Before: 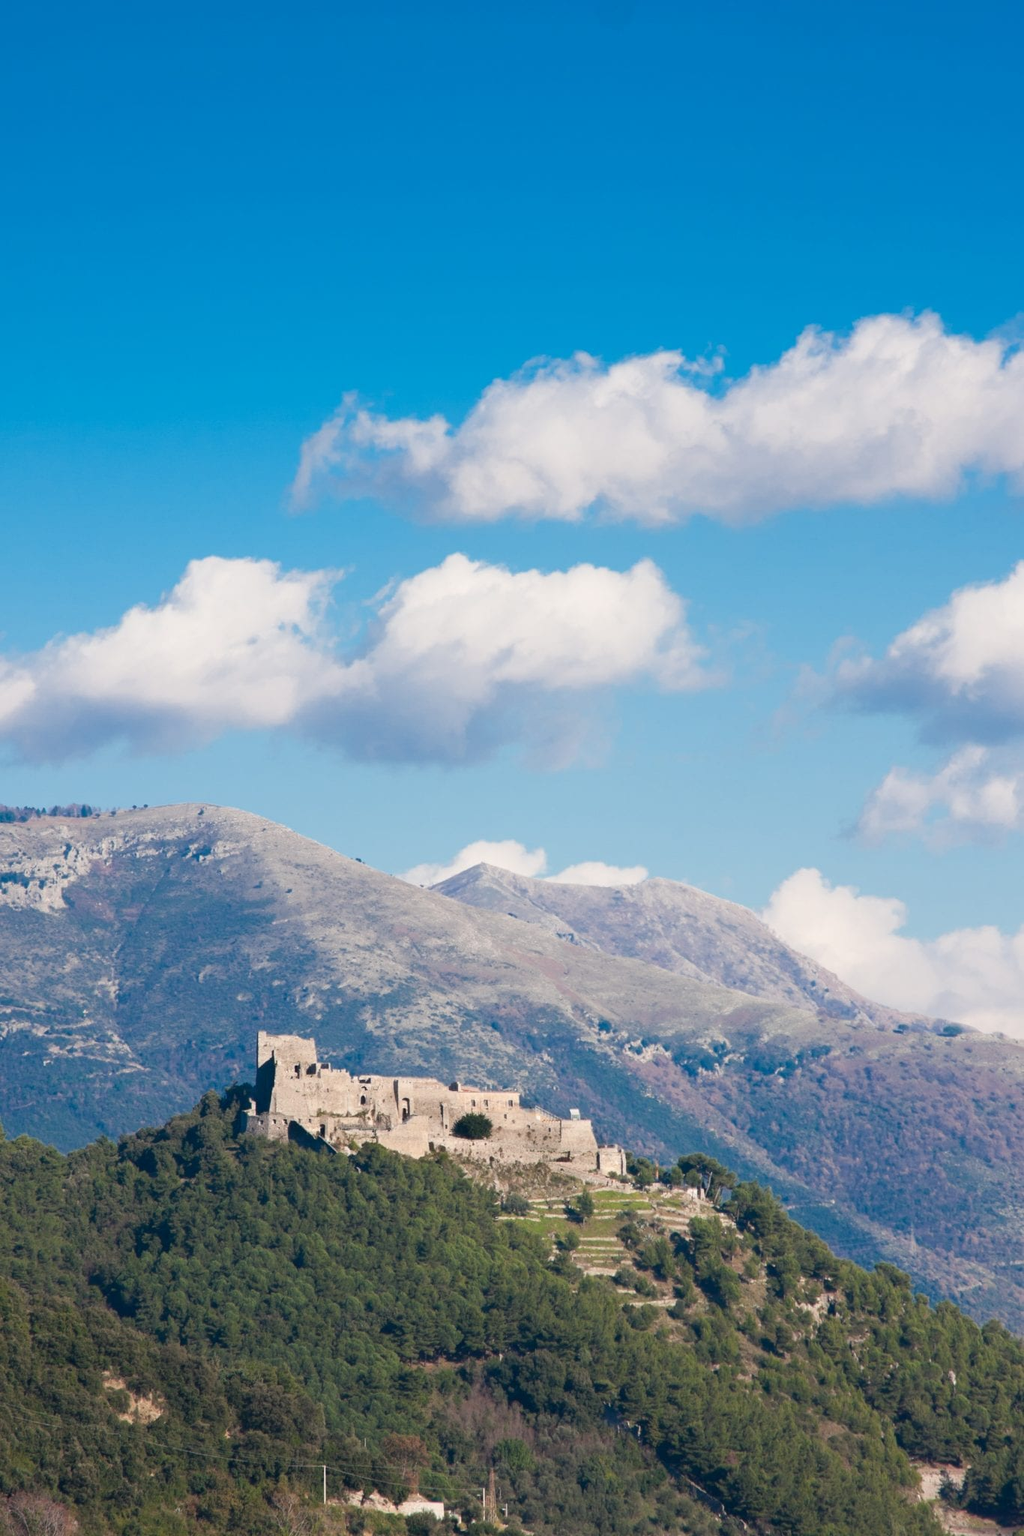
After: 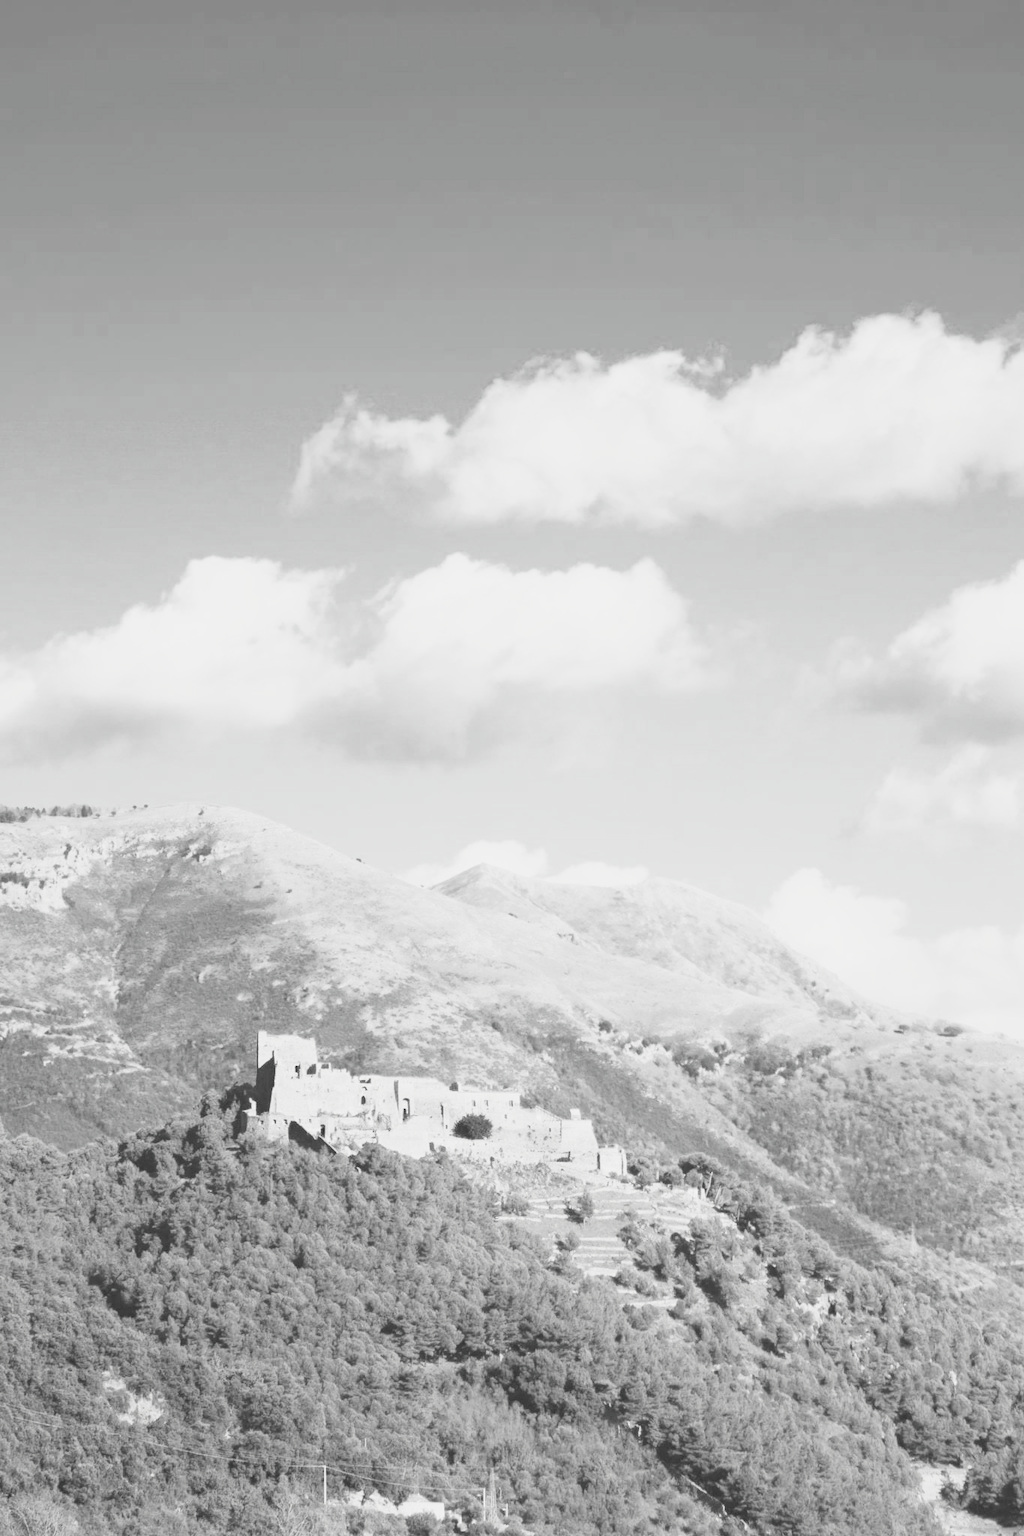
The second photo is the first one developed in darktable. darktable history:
color correction: highlights a* -0.07, highlights b* 0.082
filmic rgb: black relative exposure -15.98 EV, white relative exposure 7.96 EV, hardness 4.1, latitude 49.08%, contrast 0.511, color science v4 (2020)
contrast brightness saturation: contrast 0.525, brightness 0.488, saturation -0.993
exposure: exposure 0.772 EV, compensate highlight preservation false
